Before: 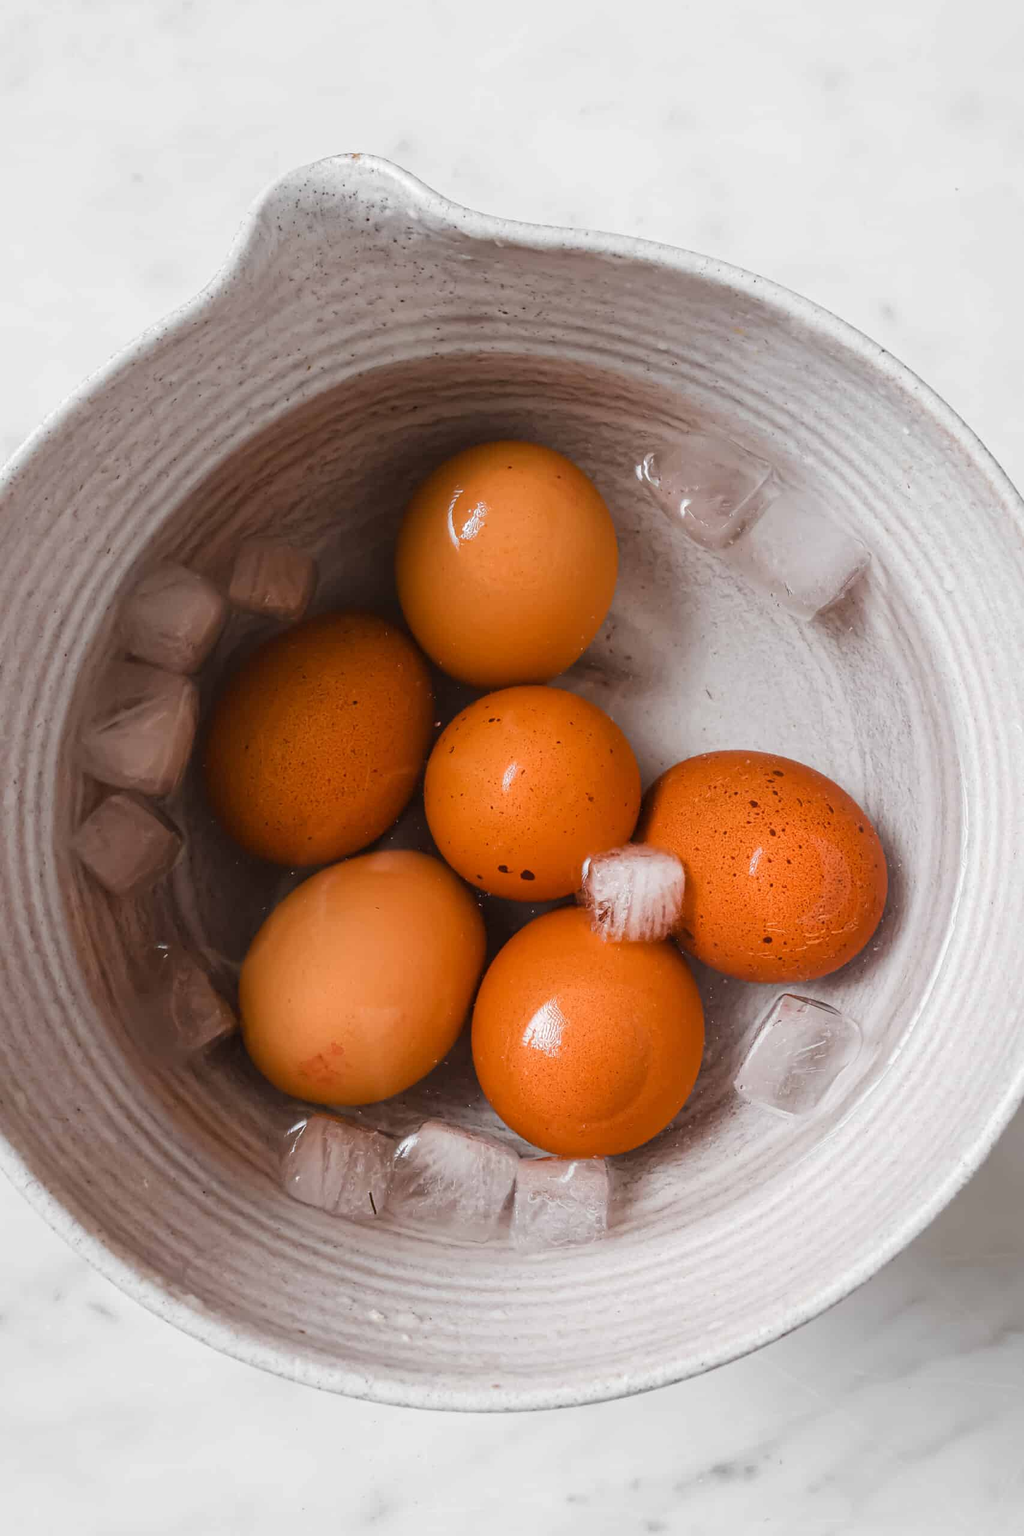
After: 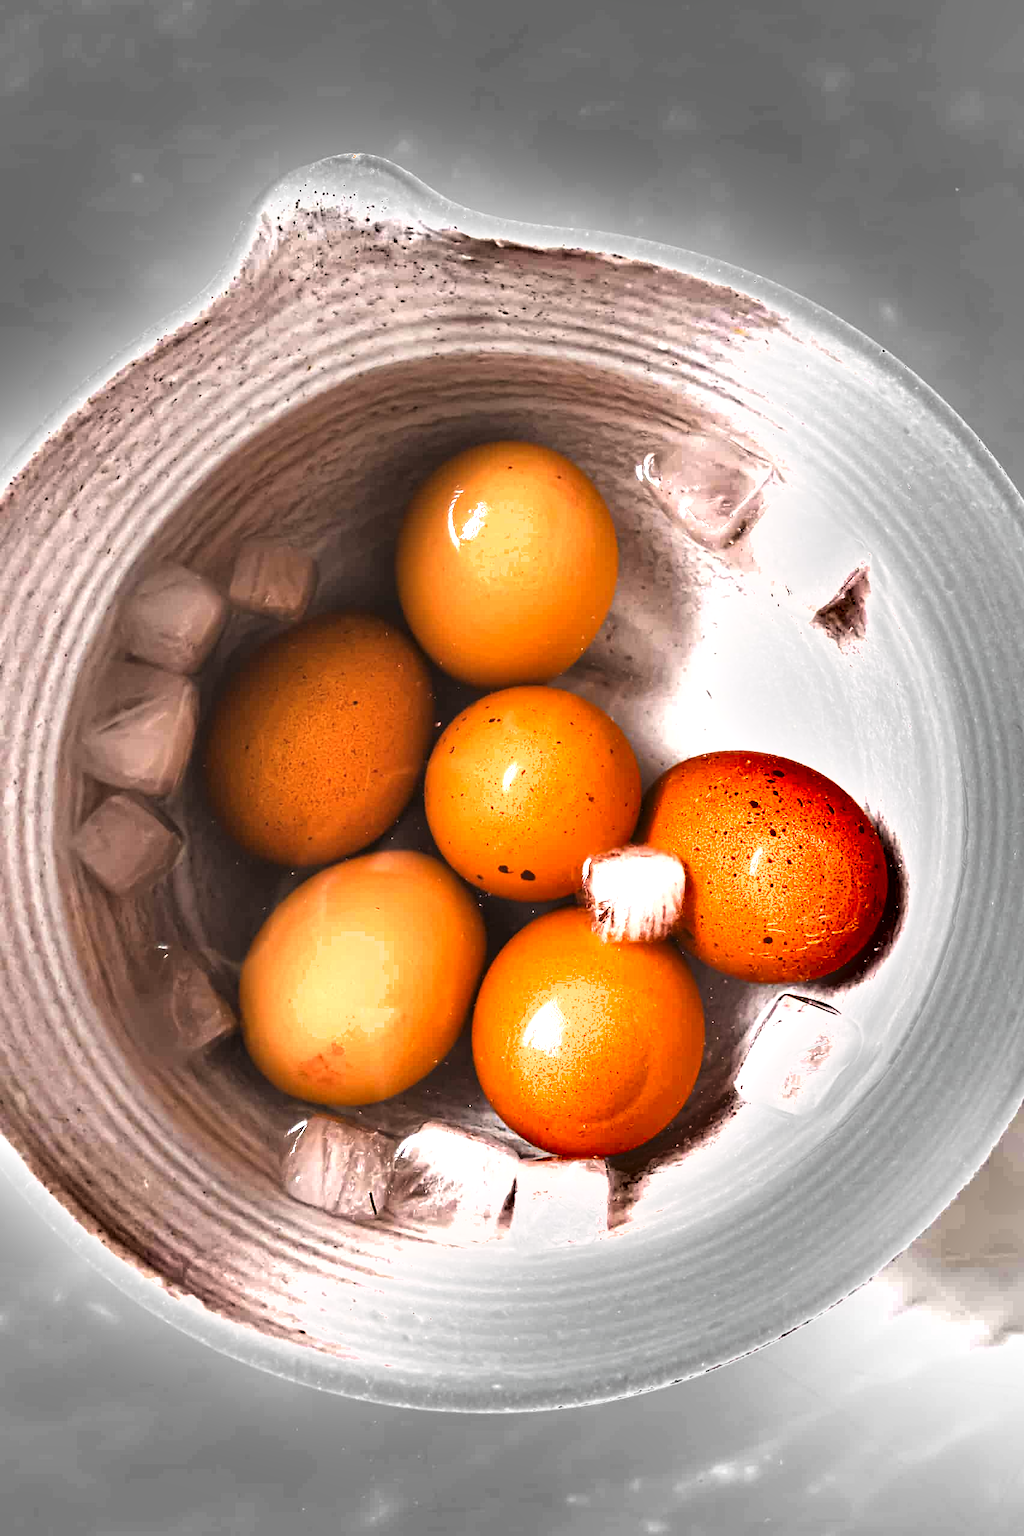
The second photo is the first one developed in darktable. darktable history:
shadows and highlights: low approximation 0.01, soften with gaussian
exposure: black level correction 0, exposure 1.455 EV, compensate exposure bias true, compensate highlight preservation false
levels: black 0.058%, levels [0.029, 0.545, 0.971]
